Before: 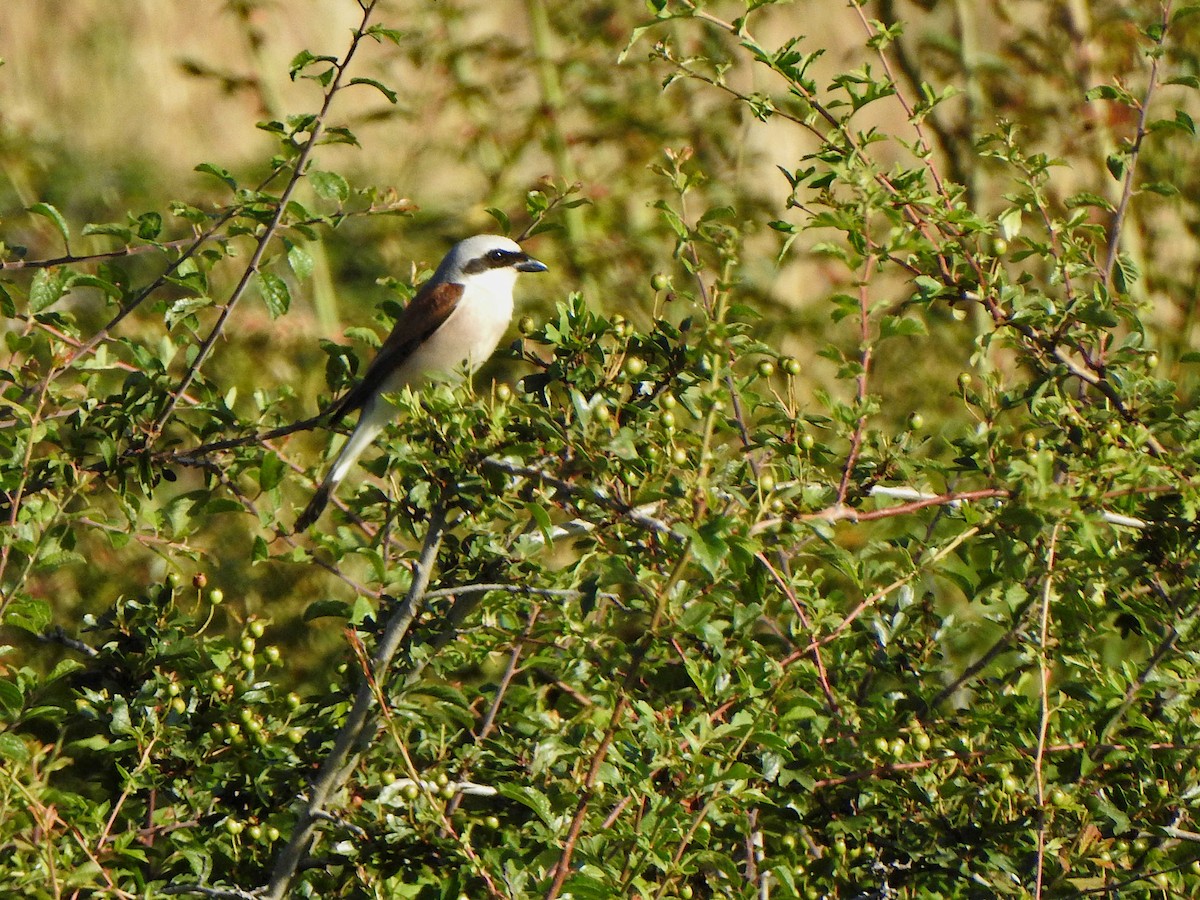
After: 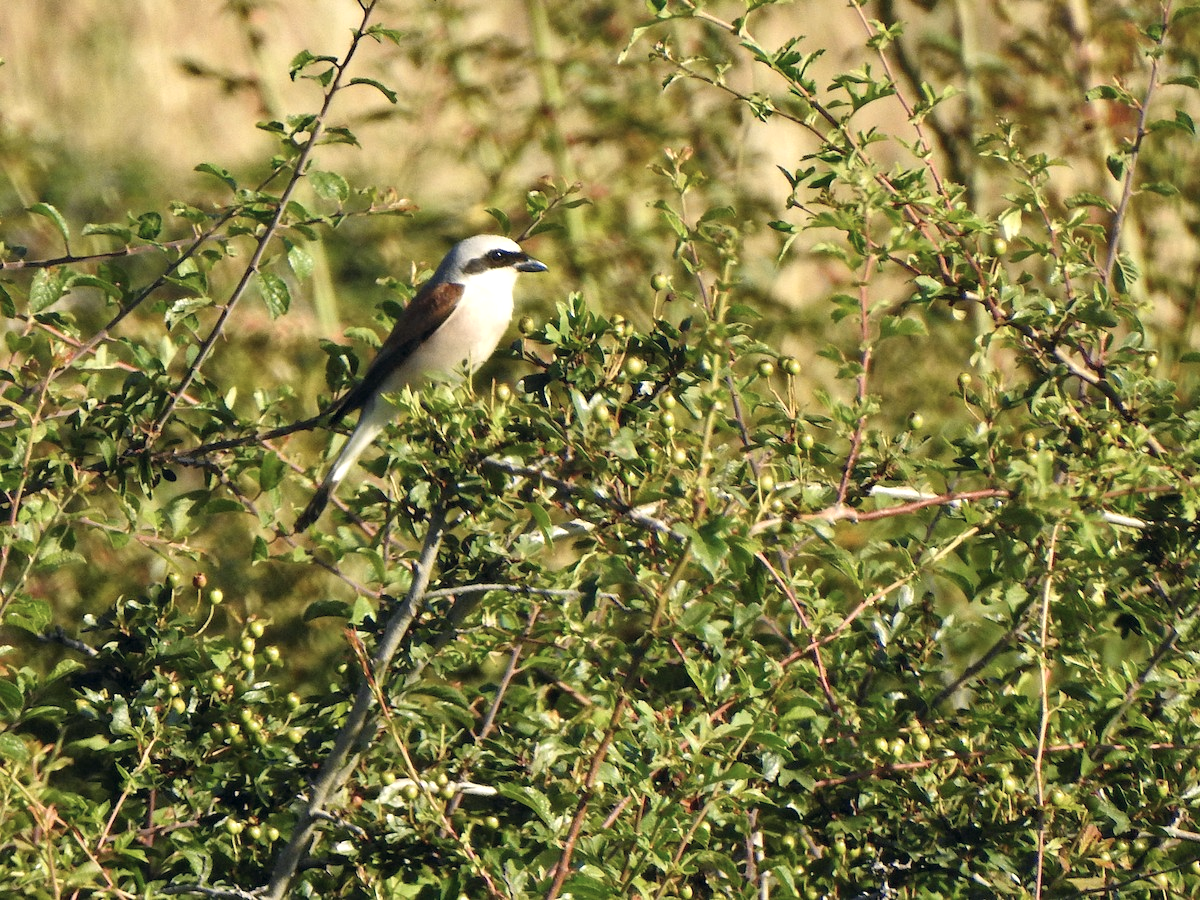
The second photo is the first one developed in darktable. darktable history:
color correction: highlights a* 2.75, highlights b* 5, shadows a* -2.04, shadows b* -4.84, saturation 0.8
exposure: exposure 0.375 EV, compensate highlight preservation false
